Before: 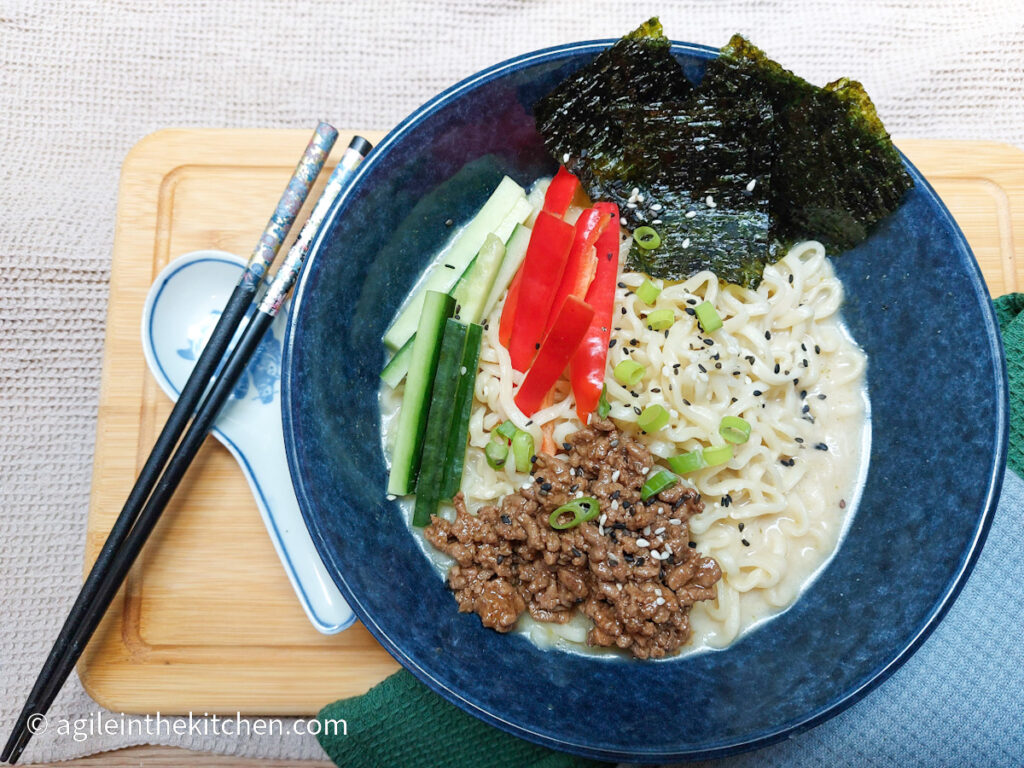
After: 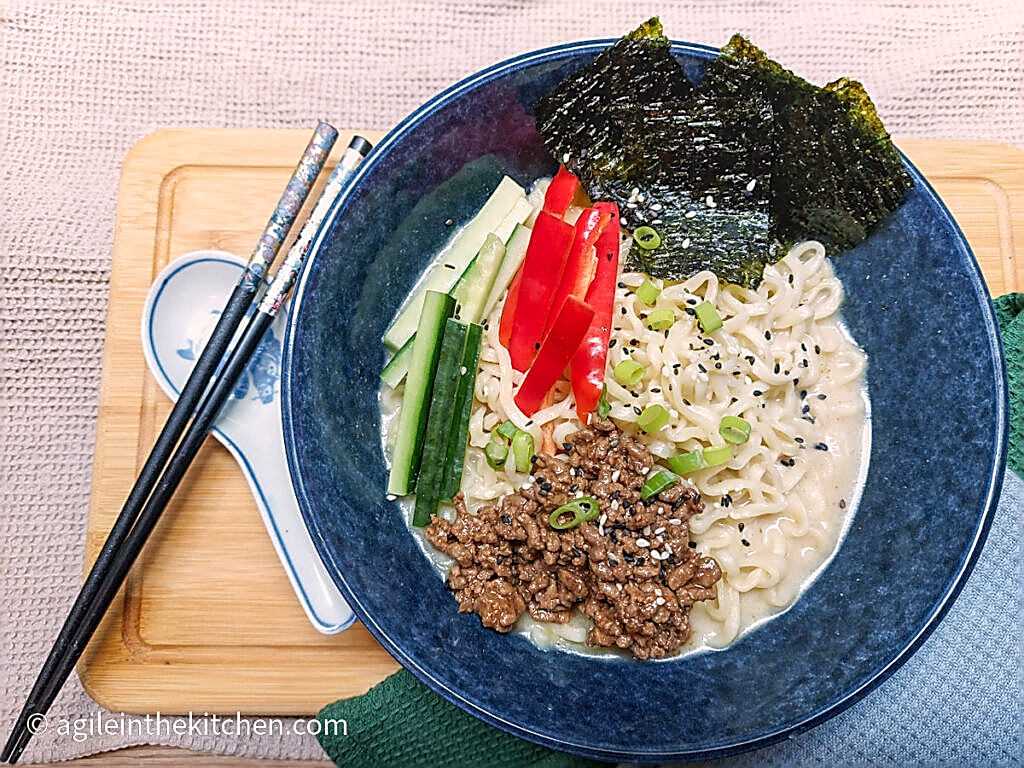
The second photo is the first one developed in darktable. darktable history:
sharpen: radius 1.653, amount 1.289
color correction: highlights a* 8.1, highlights b* 4.34
local contrast: on, module defaults
